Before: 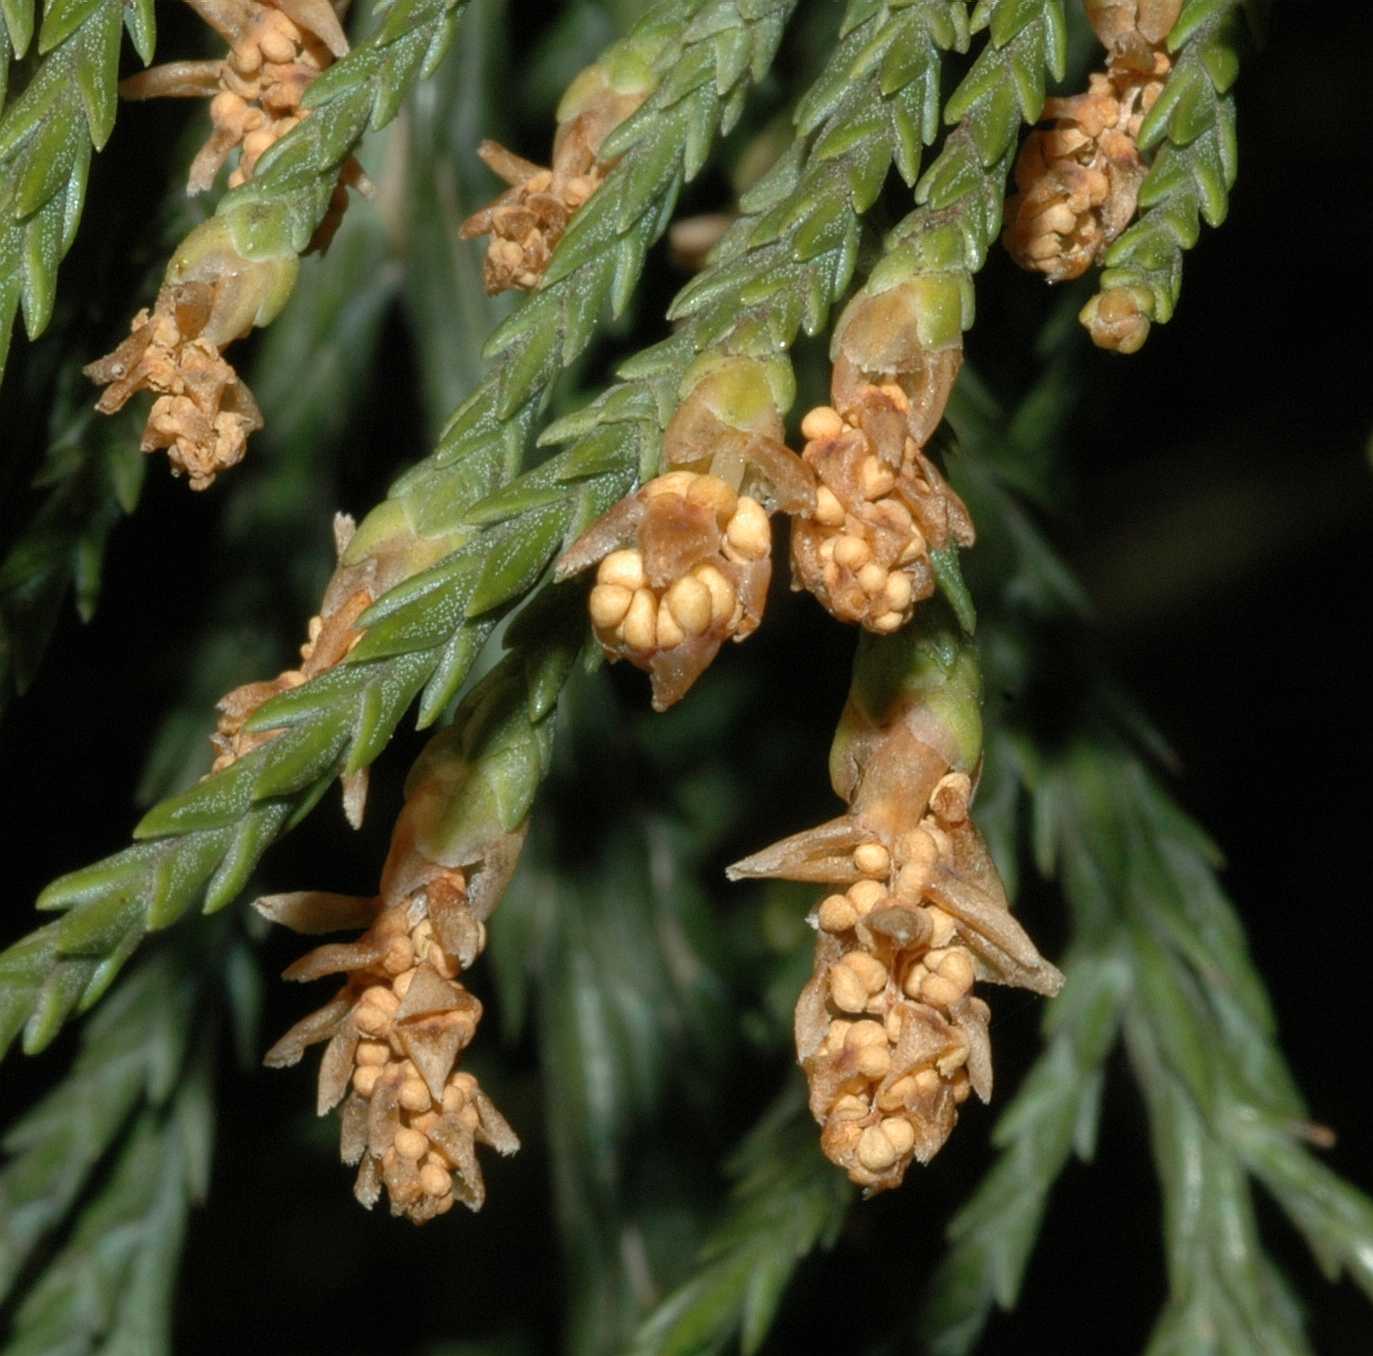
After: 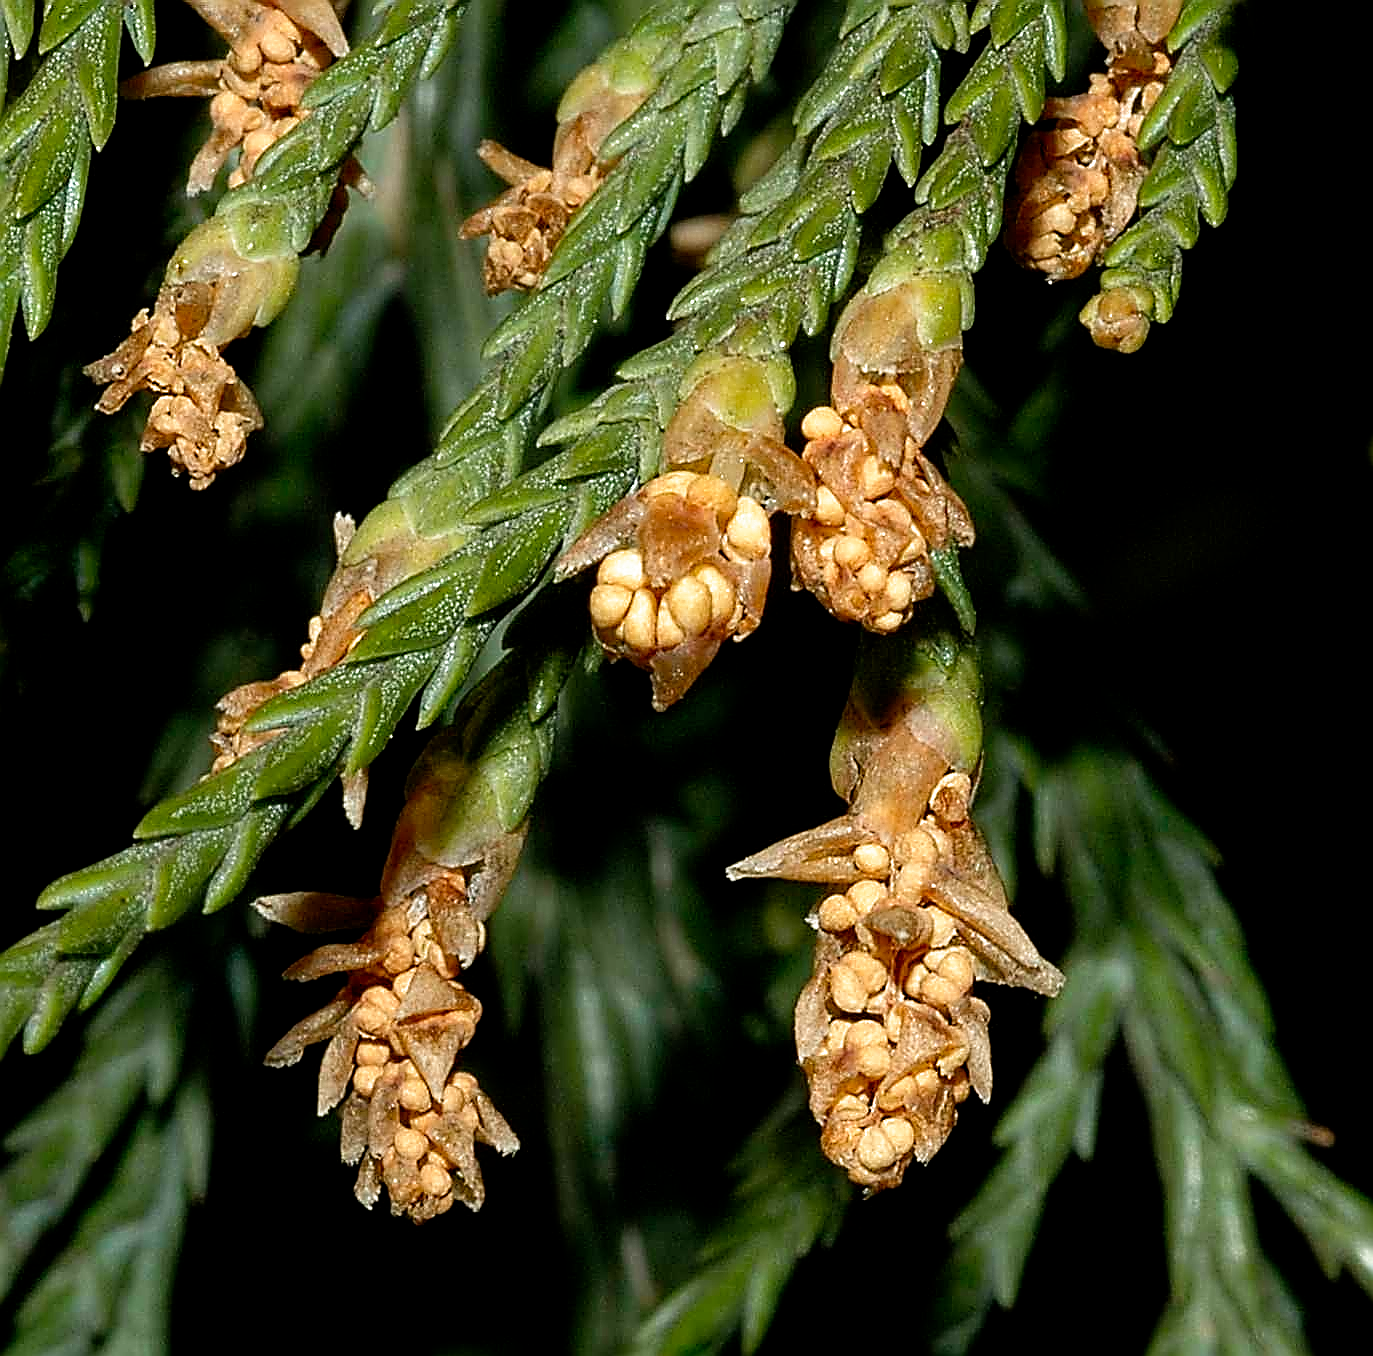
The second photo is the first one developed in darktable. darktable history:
sharpen: amount 2
filmic rgb: black relative exposure -8.7 EV, white relative exposure 2.7 EV, threshold 3 EV, target black luminance 0%, hardness 6.25, latitude 76.53%, contrast 1.326, shadows ↔ highlights balance -0.349%, preserve chrominance no, color science v4 (2020), enable highlight reconstruction true
